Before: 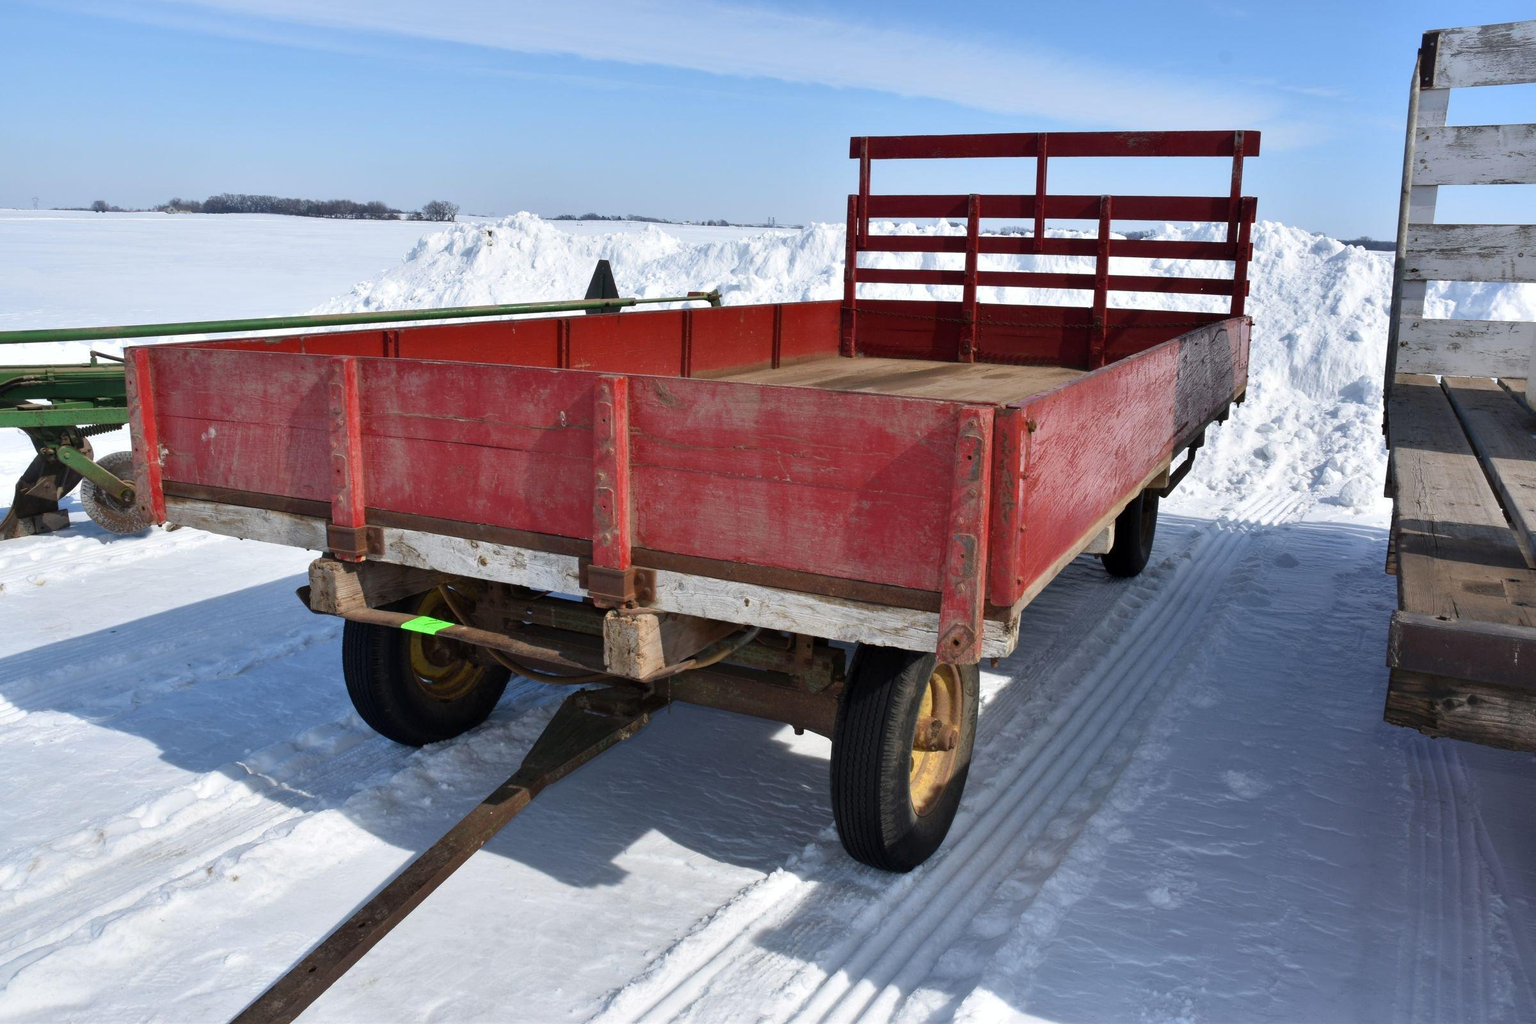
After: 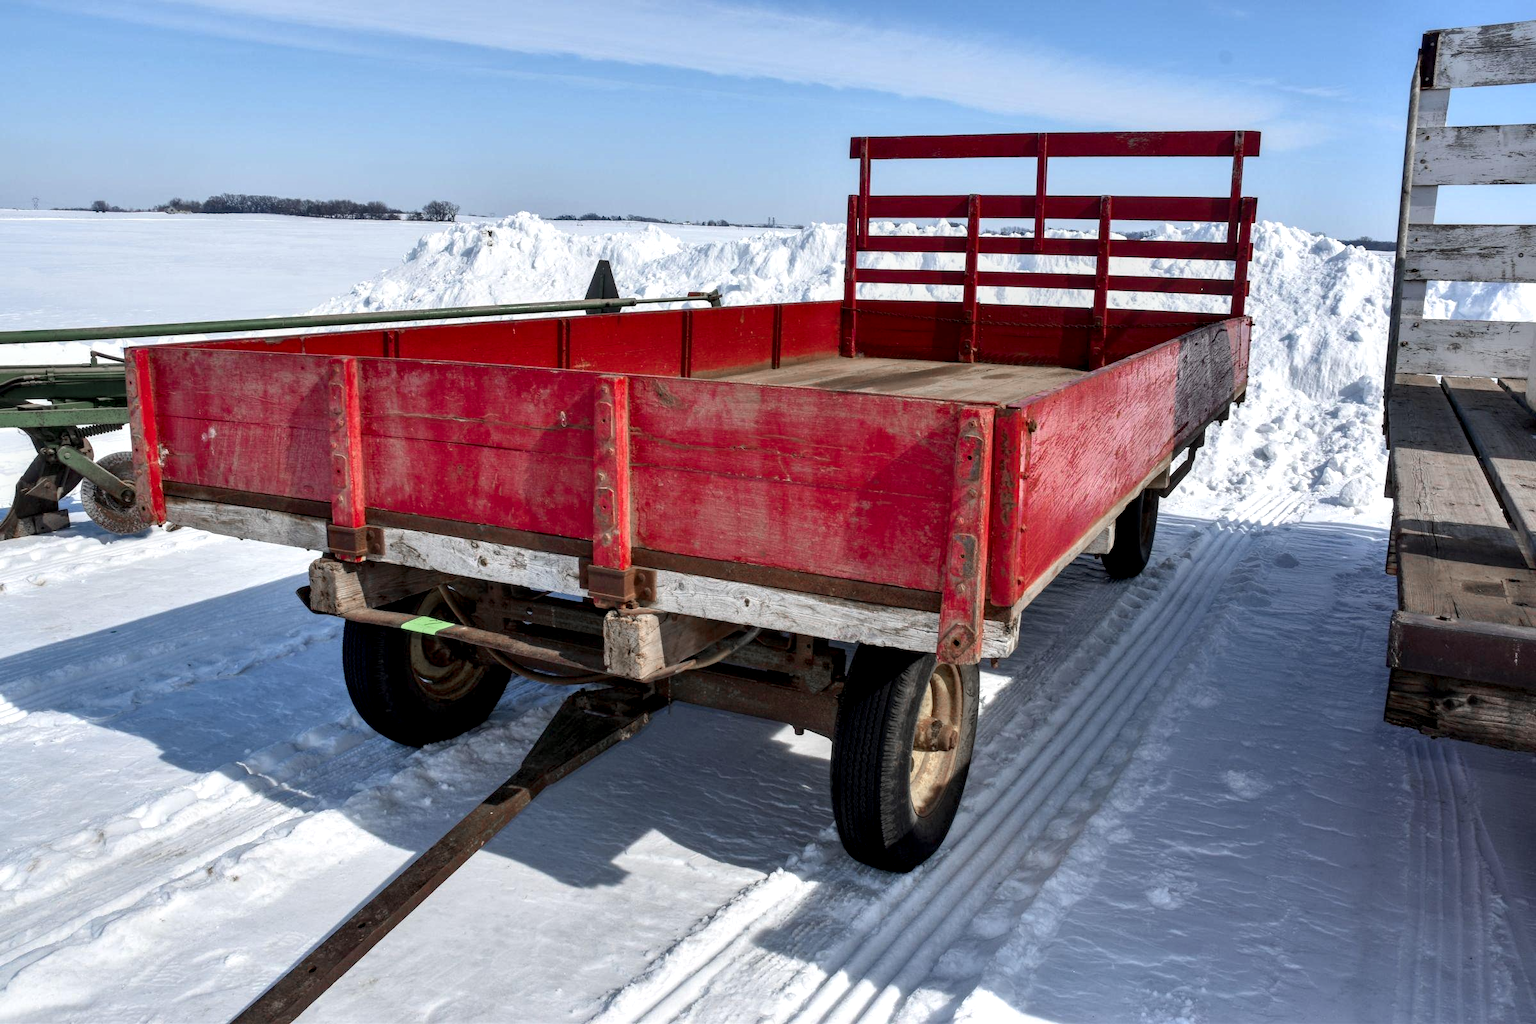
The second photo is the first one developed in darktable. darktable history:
color zones: curves: ch1 [(0, 0.708) (0.088, 0.648) (0.245, 0.187) (0.429, 0.326) (0.571, 0.498) (0.714, 0.5) (0.857, 0.5) (1, 0.708)]
local contrast: detail 150%
